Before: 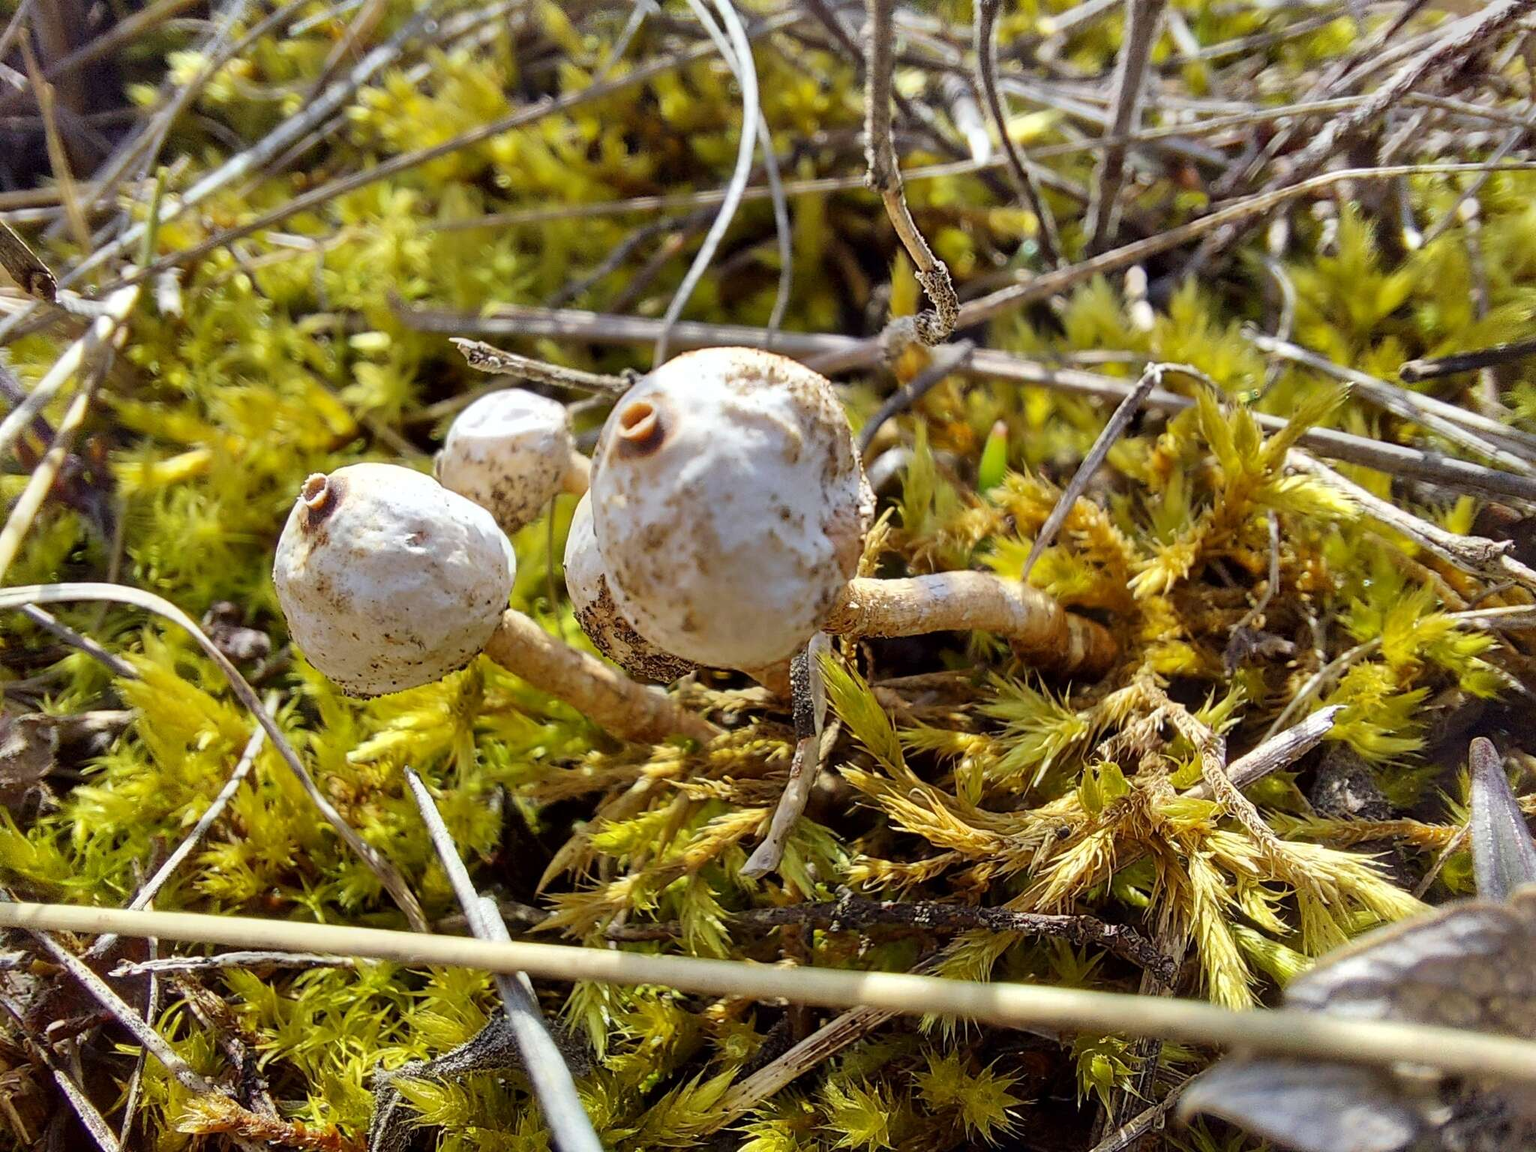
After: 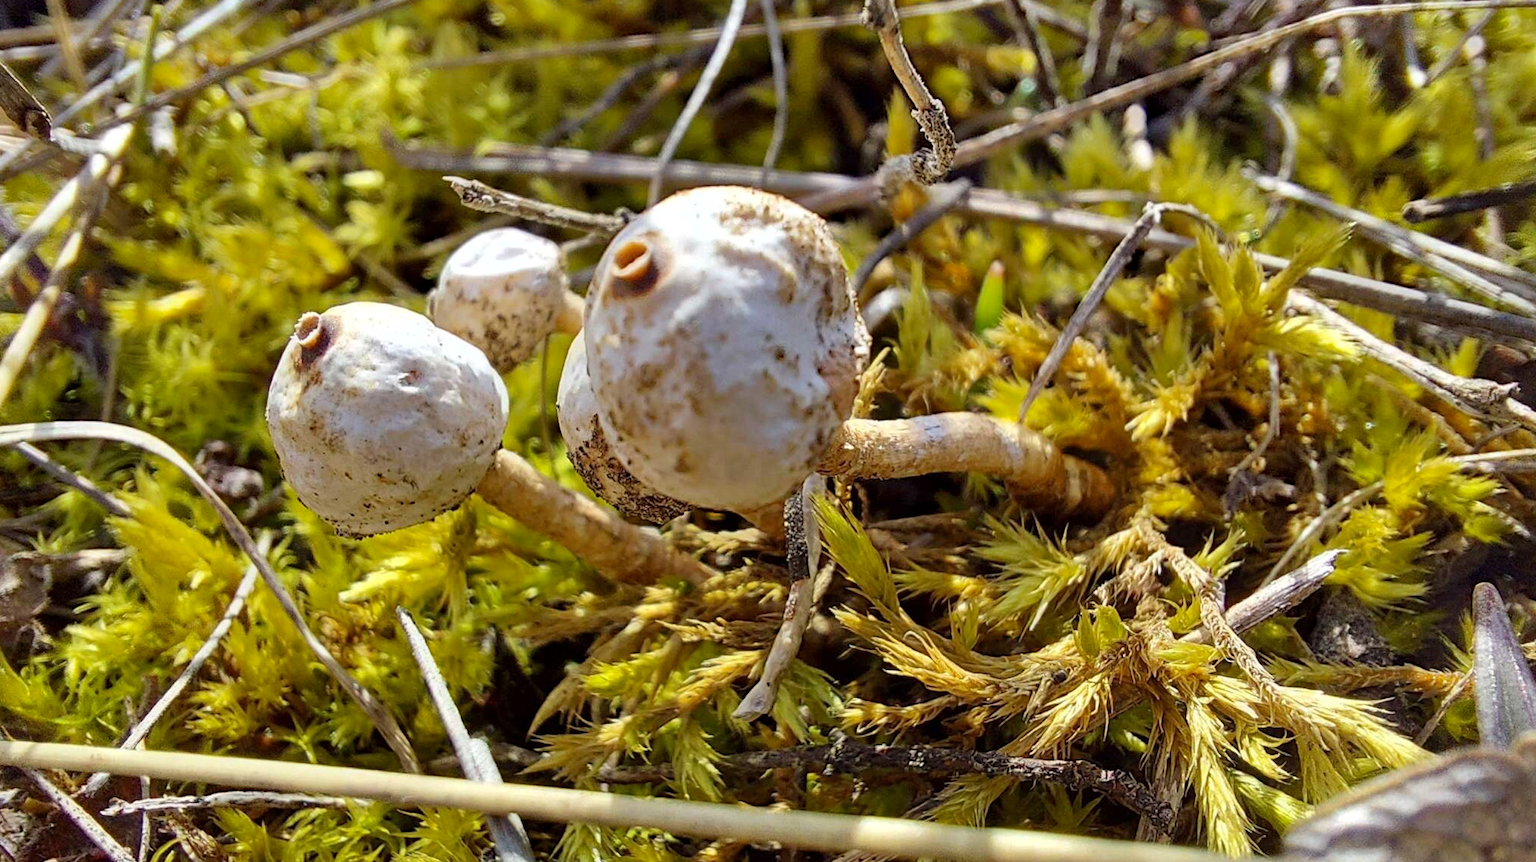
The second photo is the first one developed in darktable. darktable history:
crop: top 13.819%, bottom 11.169%
haze removal: compatibility mode true, adaptive false
rotate and perspective: rotation 0.192°, lens shift (horizontal) -0.015, crop left 0.005, crop right 0.996, crop top 0.006, crop bottom 0.99
